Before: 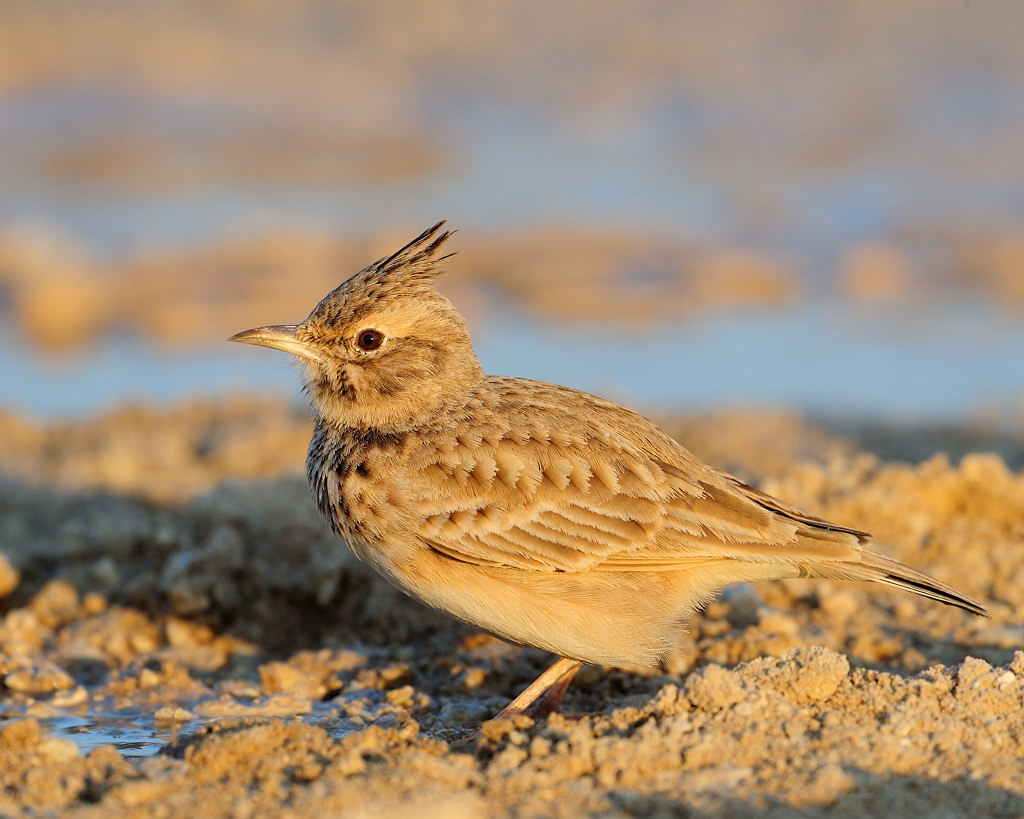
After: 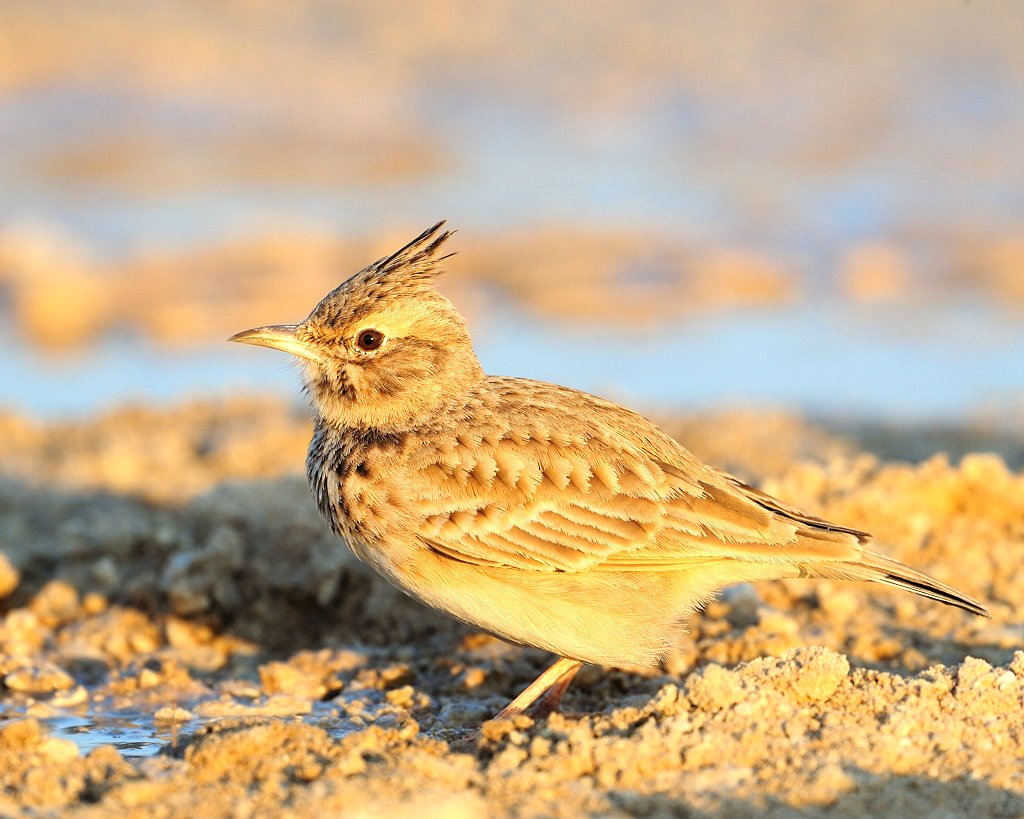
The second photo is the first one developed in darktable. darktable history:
color correction: highlights b* 3
exposure: black level correction 0, exposure 0.7 EV, compensate exposure bias true, compensate highlight preservation false
